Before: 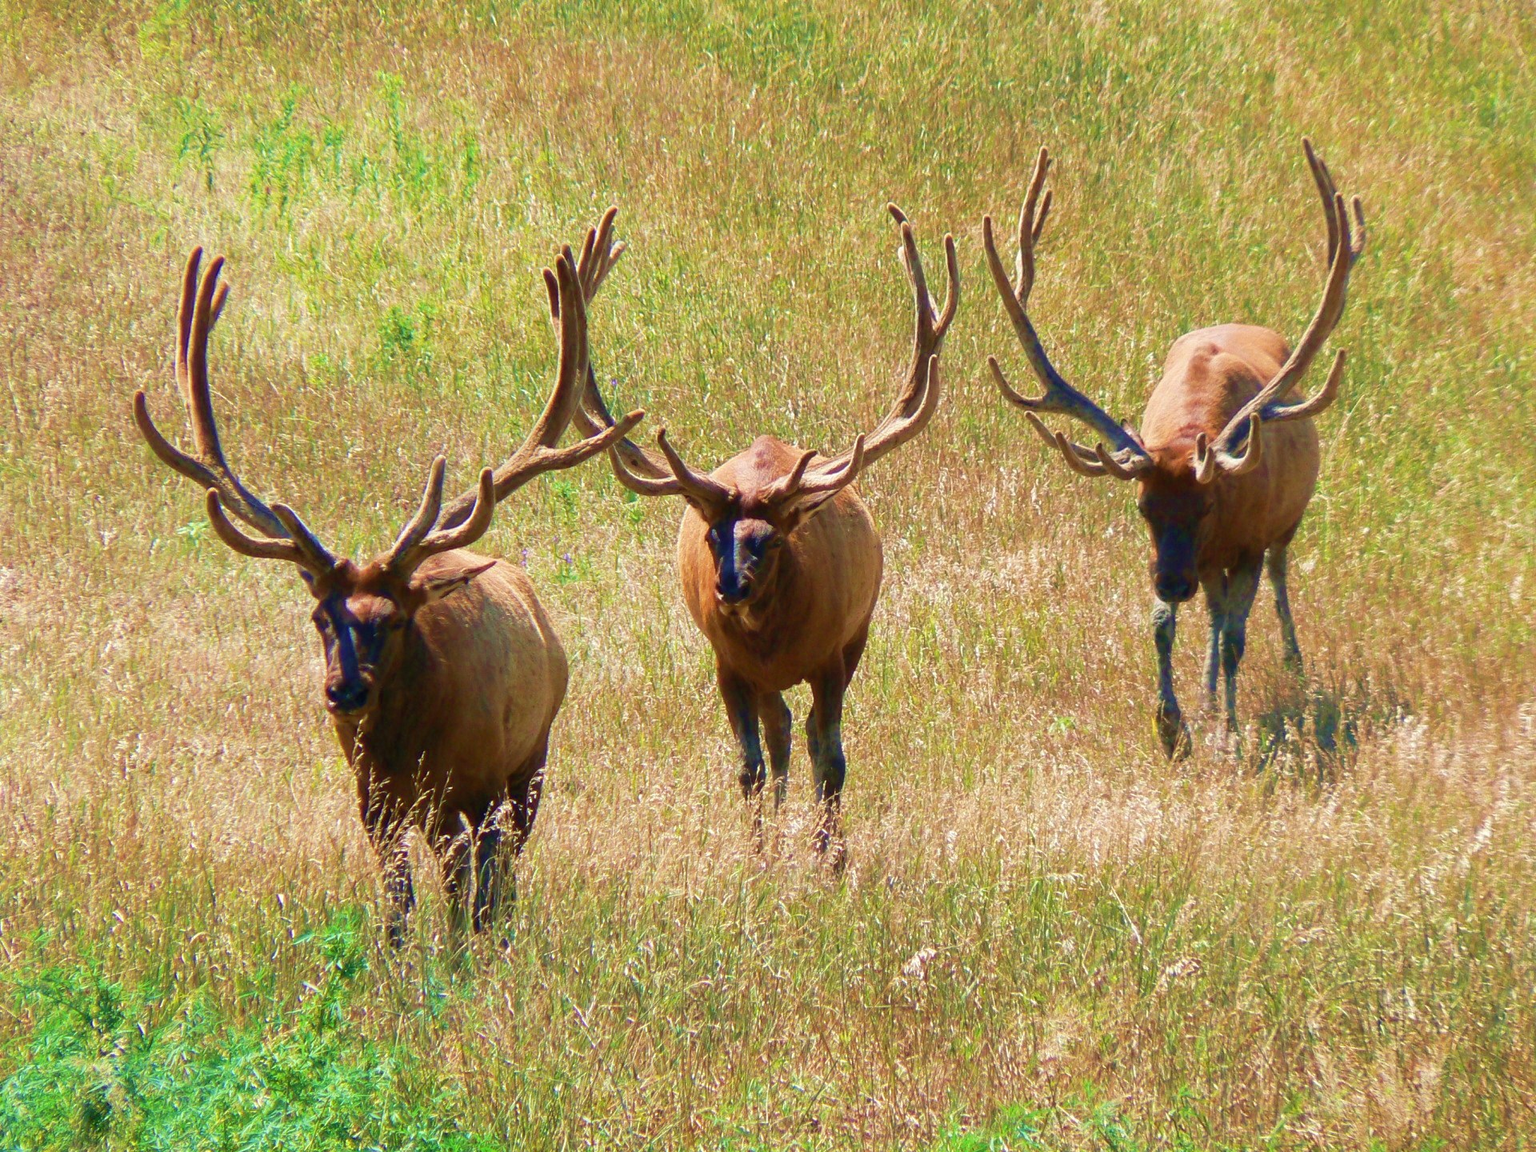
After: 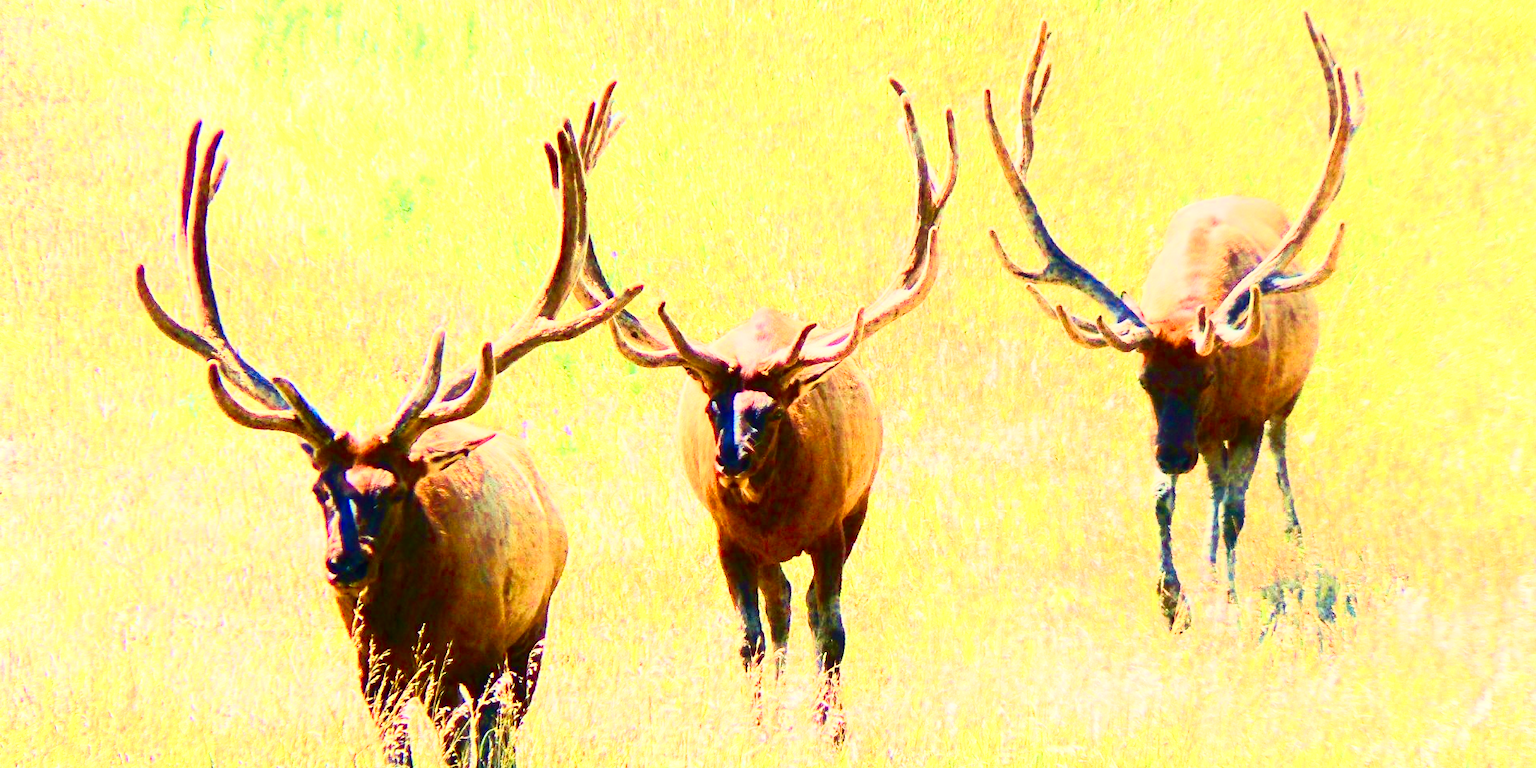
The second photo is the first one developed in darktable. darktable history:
shadows and highlights: shadows -62.32, white point adjustment -5.22, highlights 61.59
color zones: curves: ch0 [(0, 0.613) (0.01, 0.613) (0.245, 0.448) (0.498, 0.529) (0.642, 0.665) (0.879, 0.777) (0.99, 0.613)]; ch1 [(0, 0) (0.143, 0) (0.286, 0) (0.429, 0) (0.571, 0) (0.714, 0) (0.857, 0)], mix -138.01%
base curve: curves: ch0 [(0, 0) (0.025, 0.046) (0.112, 0.277) (0.467, 0.74) (0.814, 0.929) (1, 0.942)]
tone curve: curves: ch0 [(0, 0.03) (0.037, 0.045) (0.123, 0.123) (0.19, 0.186) (0.277, 0.279) (0.474, 0.517) (0.584, 0.664) (0.678, 0.777) (0.875, 0.92) (1, 0.965)]; ch1 [(0, 0) (0.243, 0.245) (0.402, 0.41) (0.493, 0.487) (0.508, 0.503) (0.531, 0.532) (0.551, 0.556) (0.637, 0.671) (0.694, 0.732) (1, 1)]; ch2 [(0, 0) (0.249, 0.216) (0.356, 0.329) (0.424, 0.442) (0.476, 0.477) (0.498, 0.503) (0.517, 0.524) (0.532, 0.547) (0.562, 0.576) (0.614, 0.644) (0.706, 0.748) (0.808, 0.809) (0.991, 0.968)], color space Lab, independent channels, preserve colors none
crop: top 11.166%, bottom 22.168%
